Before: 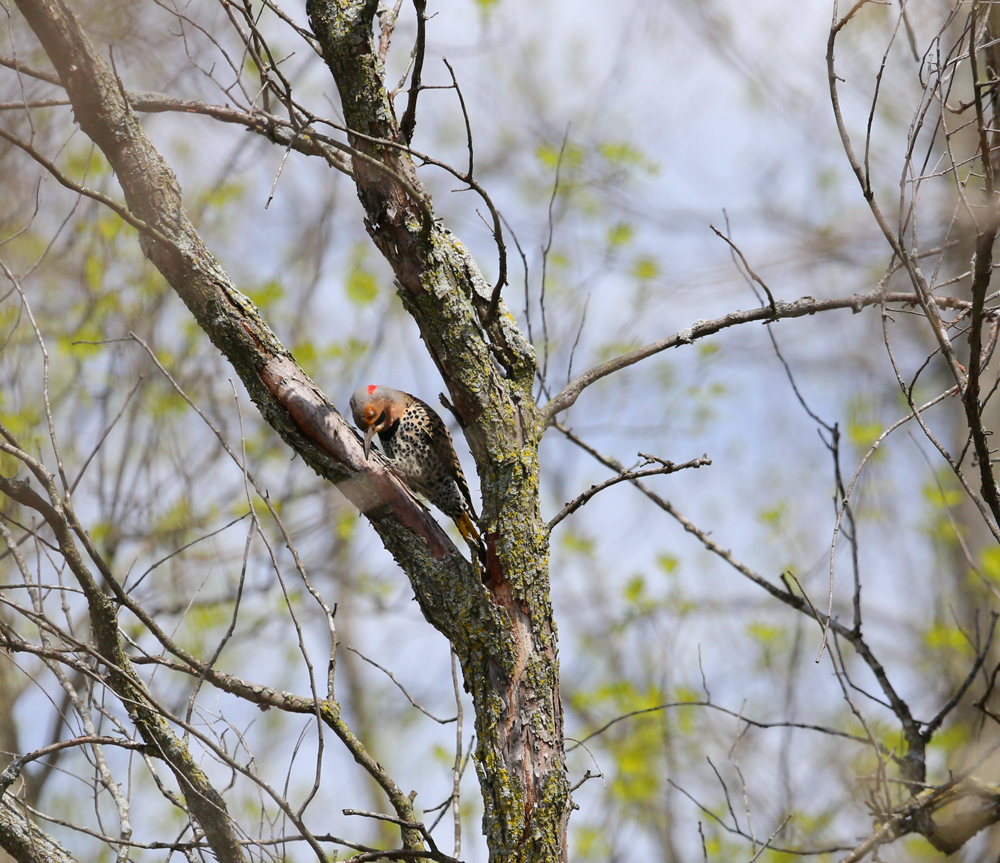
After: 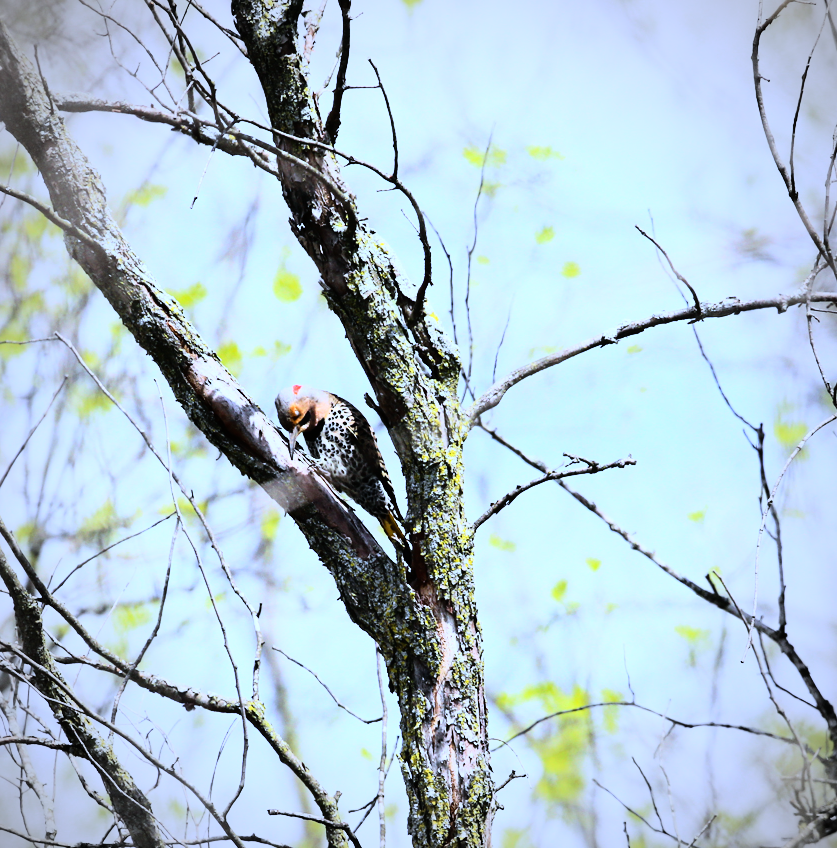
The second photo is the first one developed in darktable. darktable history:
contrast equalizer: y [[0.5 ×6], [0.5 ×6], [0.5, 0.5, 0.501, 0.545, 0.707, 0.863], [0 ×6], [0 ×6]]
white balance: red 0.871, blue 1.249
rgb curve: curves: ch0 [(0, 0) (0.21, 0.15) (0.24, 0.21) (0.5, 0.75) (0.75, 0.96) (0.89, 0.99) (1, 1)]; ch1 [(0, 0.02) (0.21, 0.13) (0.25, 0.2) (0.5, 0.67) (0.75, 0.9) (0.89, 0.97) (1, 1)]; ch2 [(0, 0.02) (0.21, 0.13) (0.25, 0.2) (0.5, 0.67) (0.75, 0.9) (0.89, 0.97) (1, 1)], compensate middle gray true
crop: left 7.598%, right 7.873%
vignetting: fall-off start 74.49%, fall-off radius 65.9%, brightness -0.628, saturation -0.68
